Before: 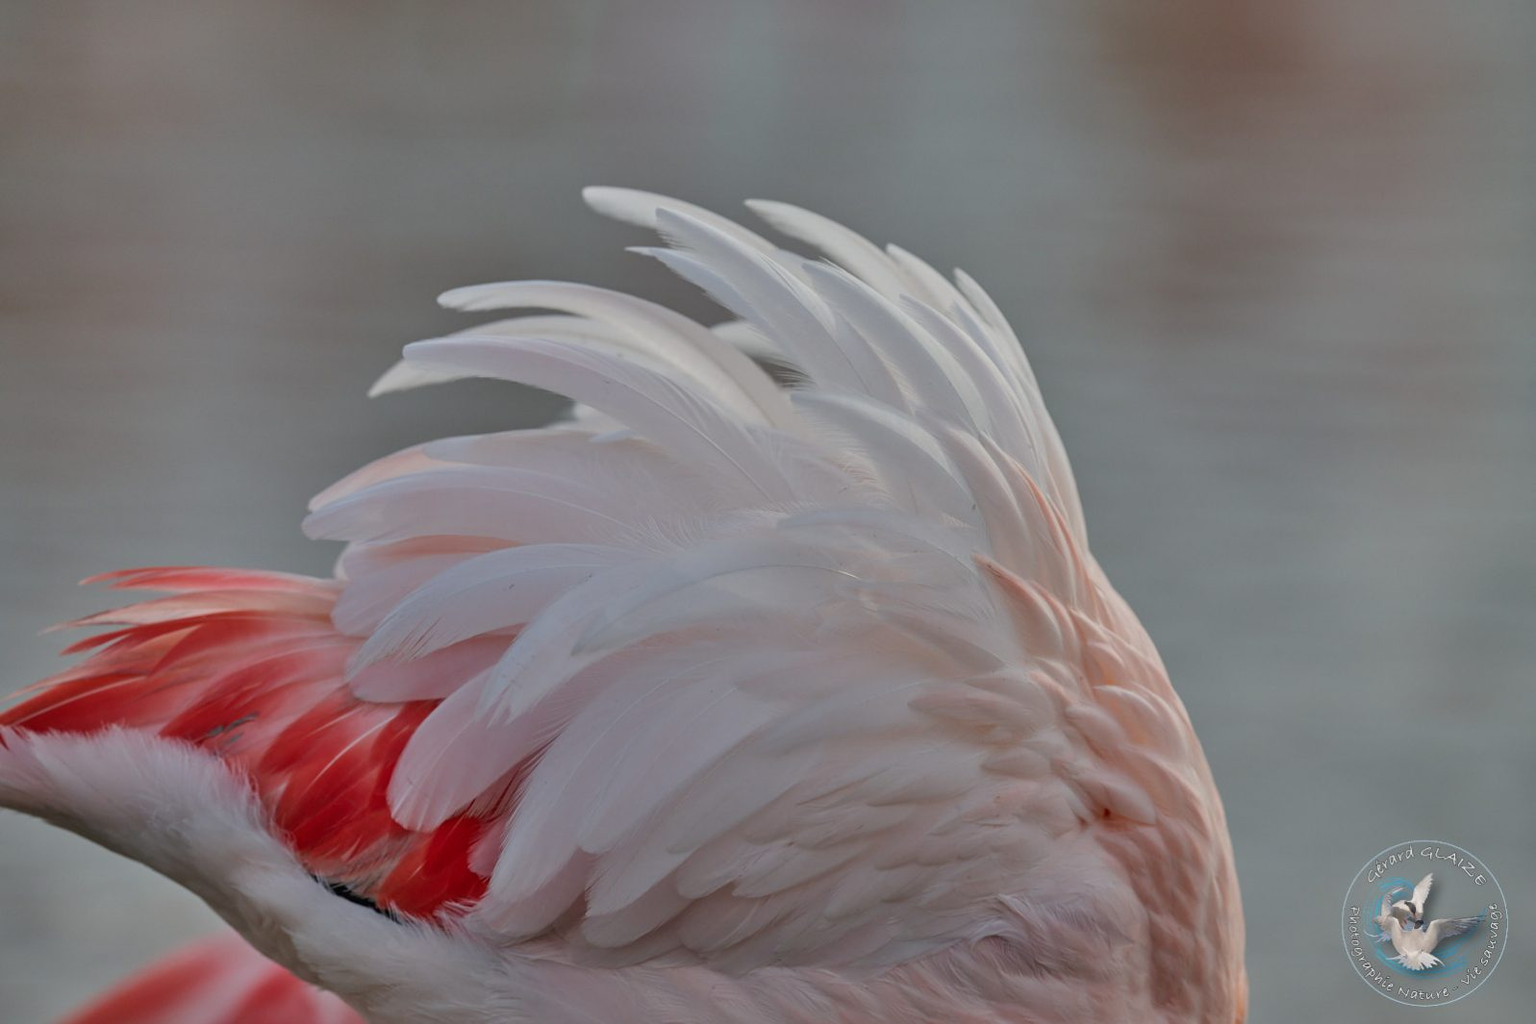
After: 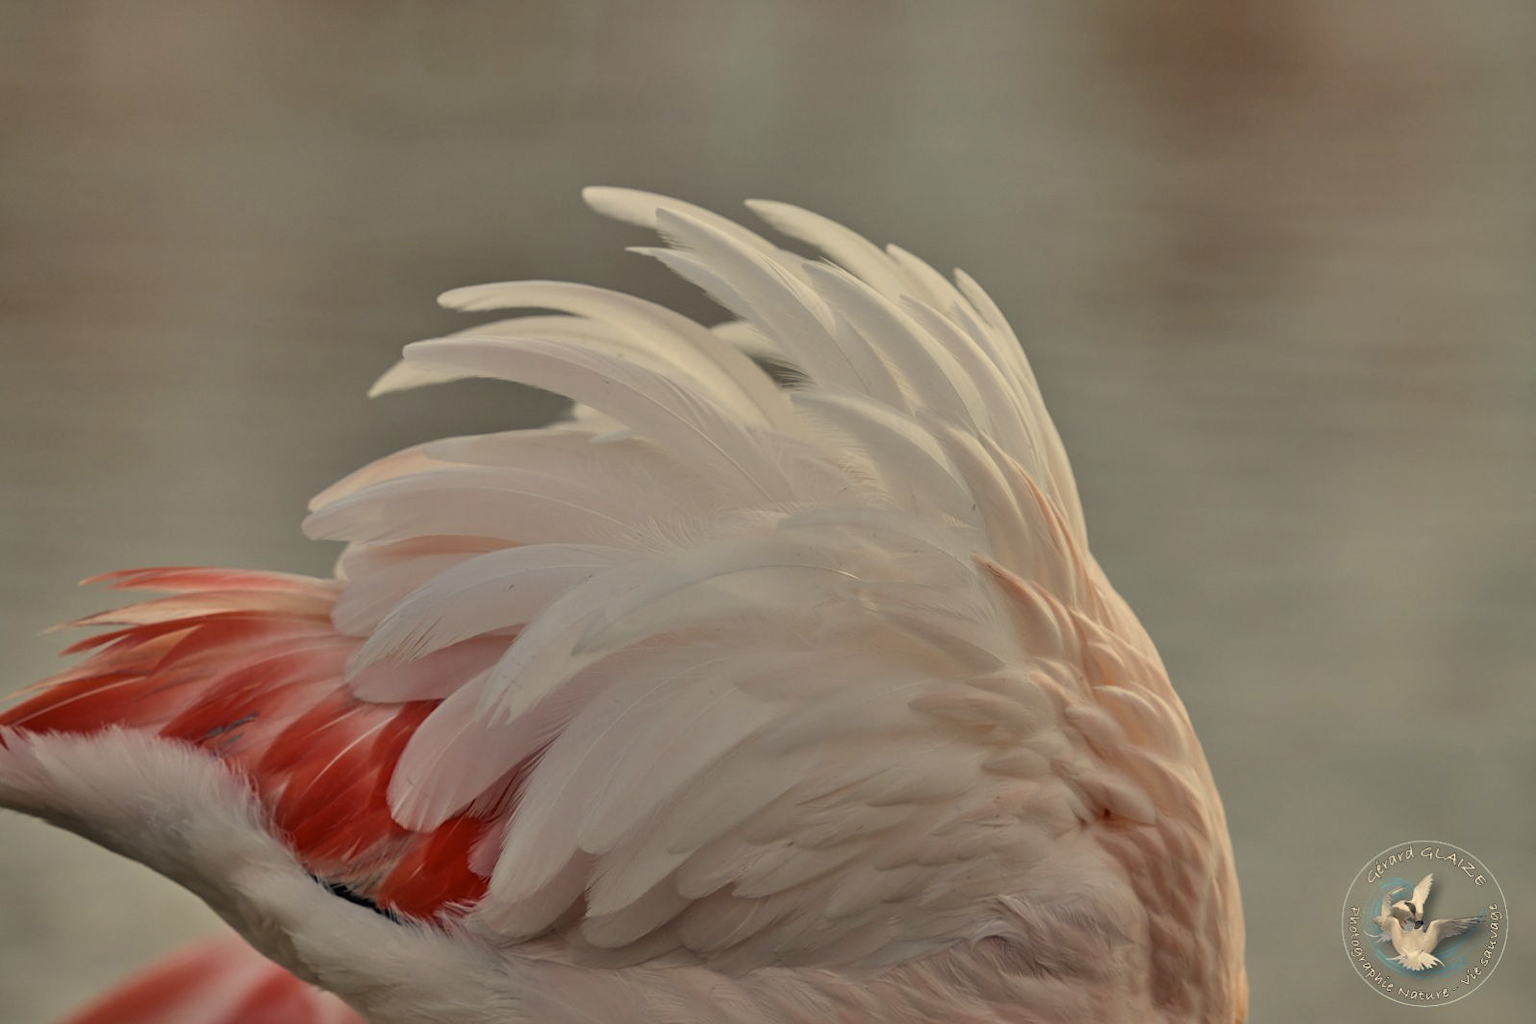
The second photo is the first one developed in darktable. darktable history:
contrast brightness saturation: contrast 0.11, saturation -0.17
color correction: highlights a* 2.72, highlights b* 22.8
